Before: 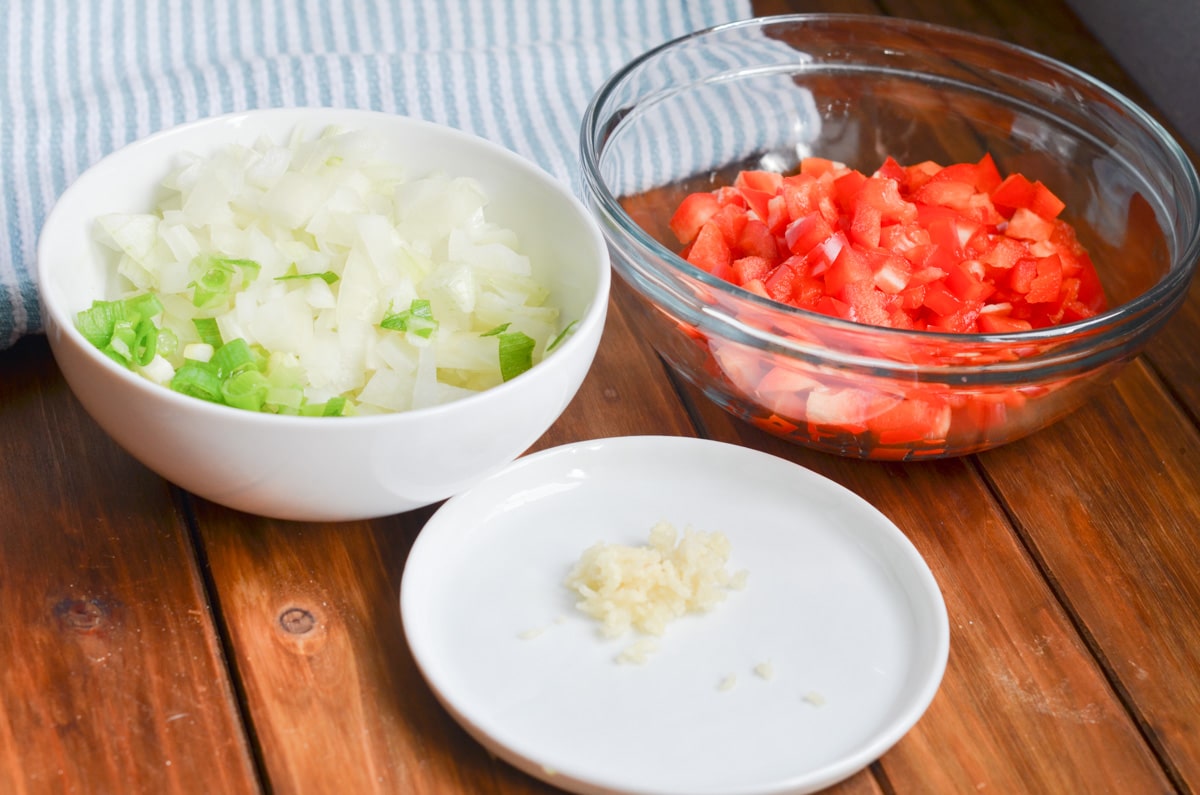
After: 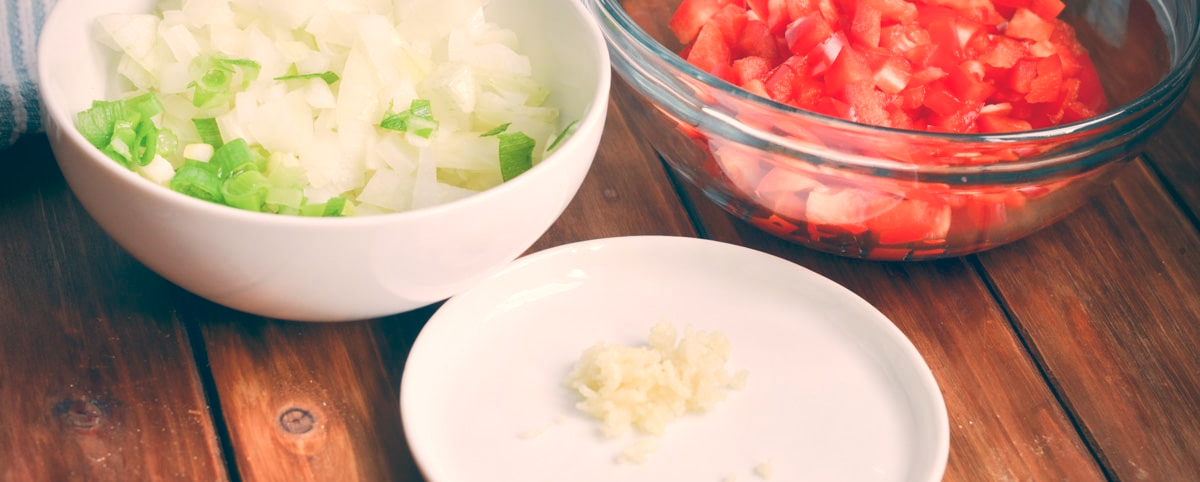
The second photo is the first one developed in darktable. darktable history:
crop and rotate: top 25.357%, bottom 13.942%
color balance: lift [1.006, 0.985, 1.002, 1.015], gamma [1, 0.953, 1.008, 1.047], gain [1.076, 1.13, 1.004, 0.87]
vignetting: fall-off radius 60.92%
